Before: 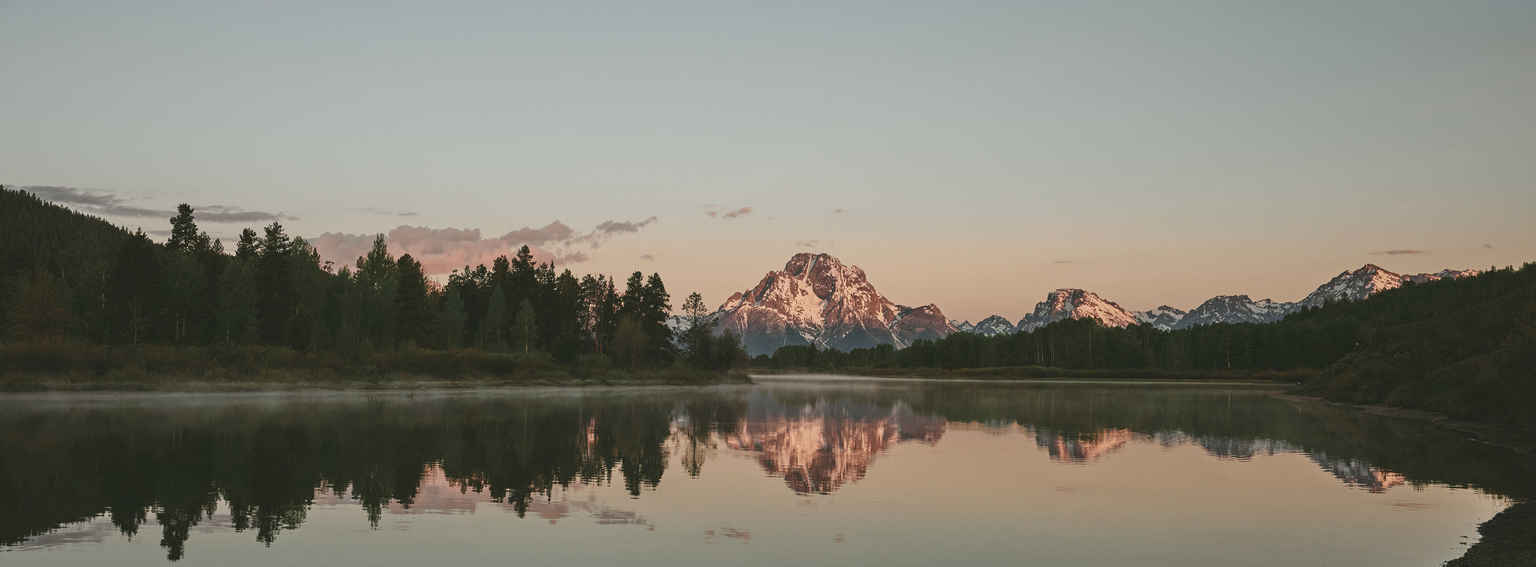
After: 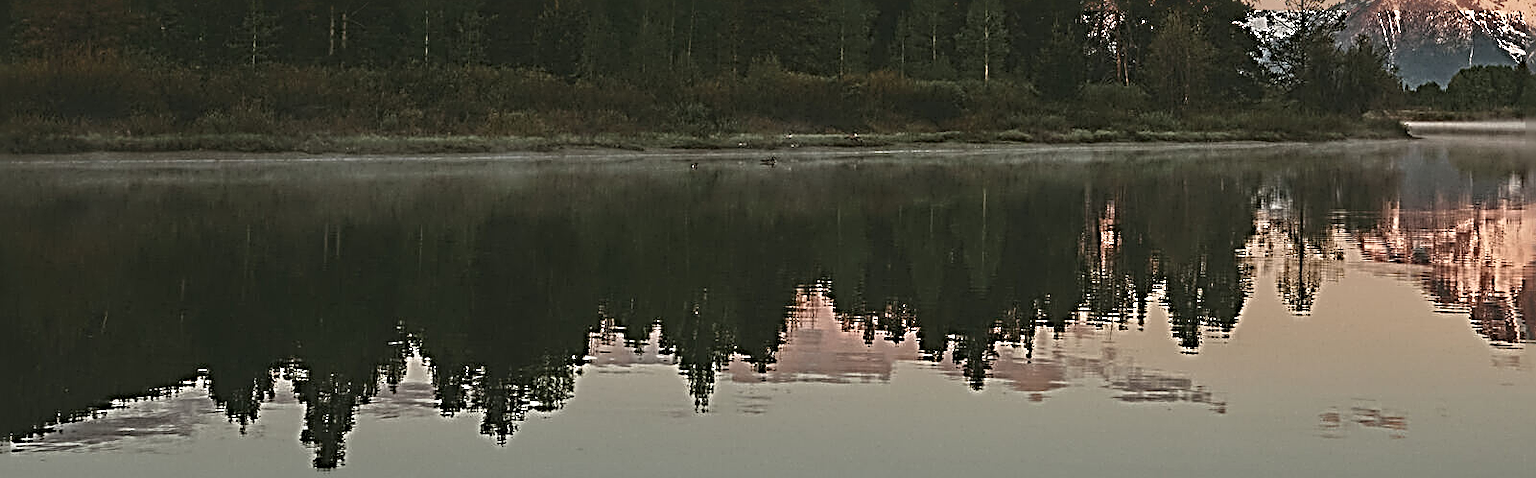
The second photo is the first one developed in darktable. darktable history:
shadows and highlights: shadows 0, highlights 40
crop and rotate: top 54.778%, right 46.61%, bottom 0.159%
sharpen: radius 4.001, amount 2
